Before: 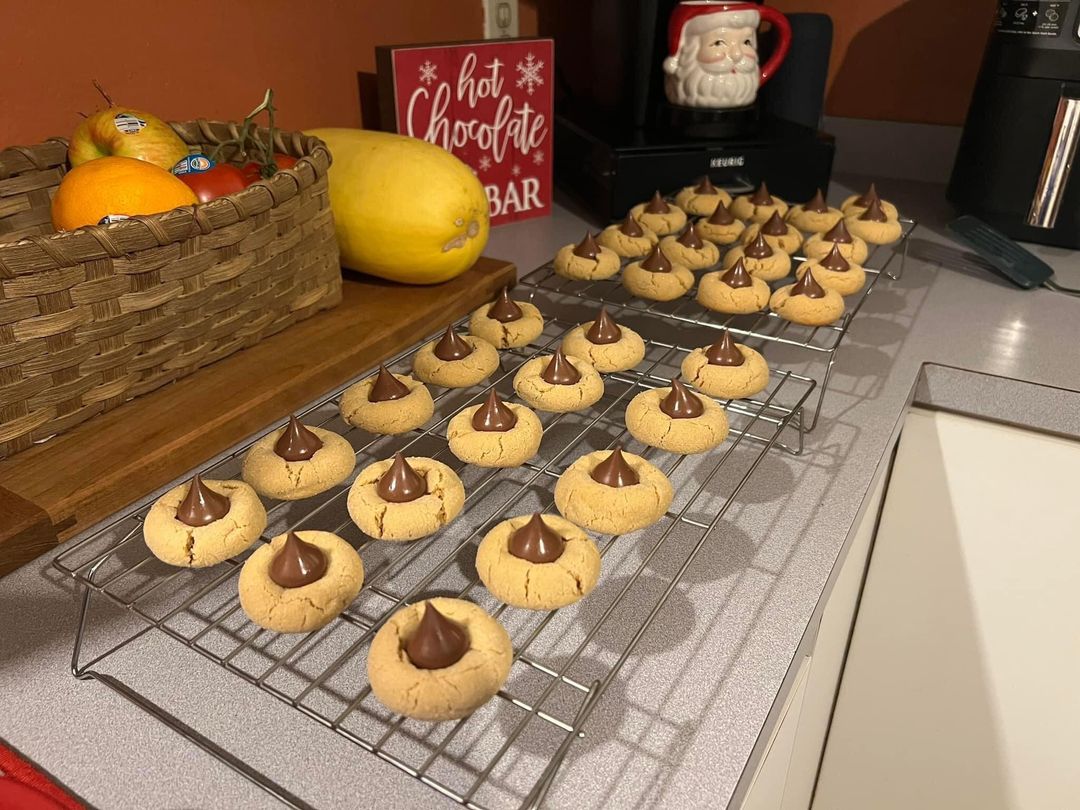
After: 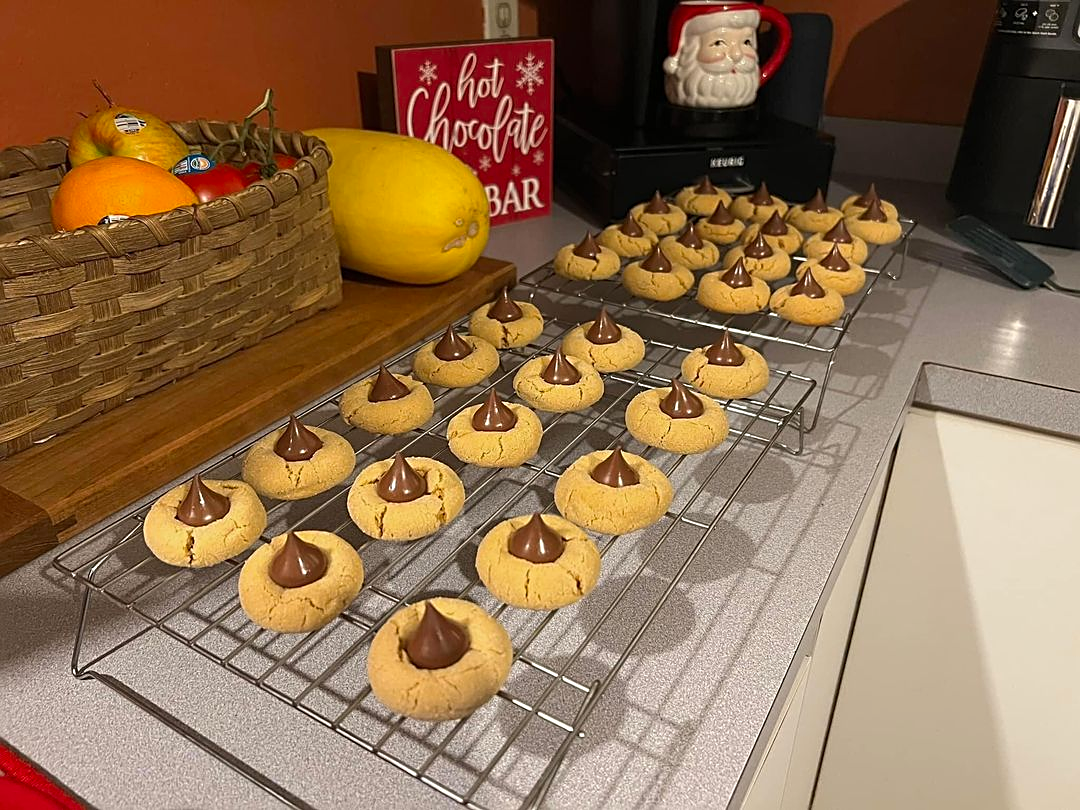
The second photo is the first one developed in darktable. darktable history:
vibrance: vibrance 78%
sharpen: on, module defaults
